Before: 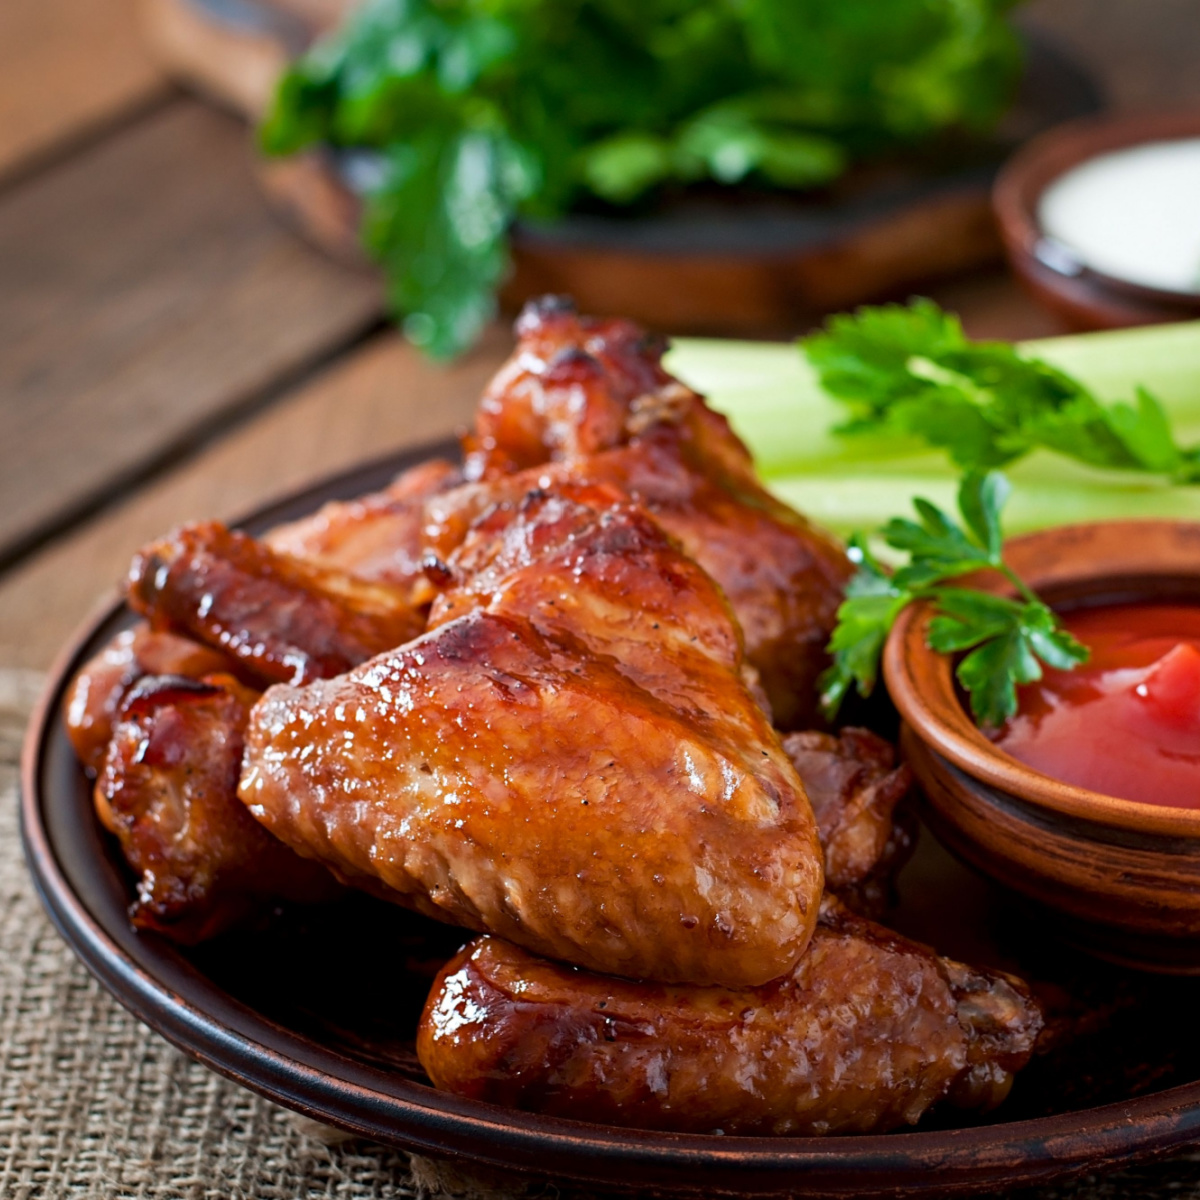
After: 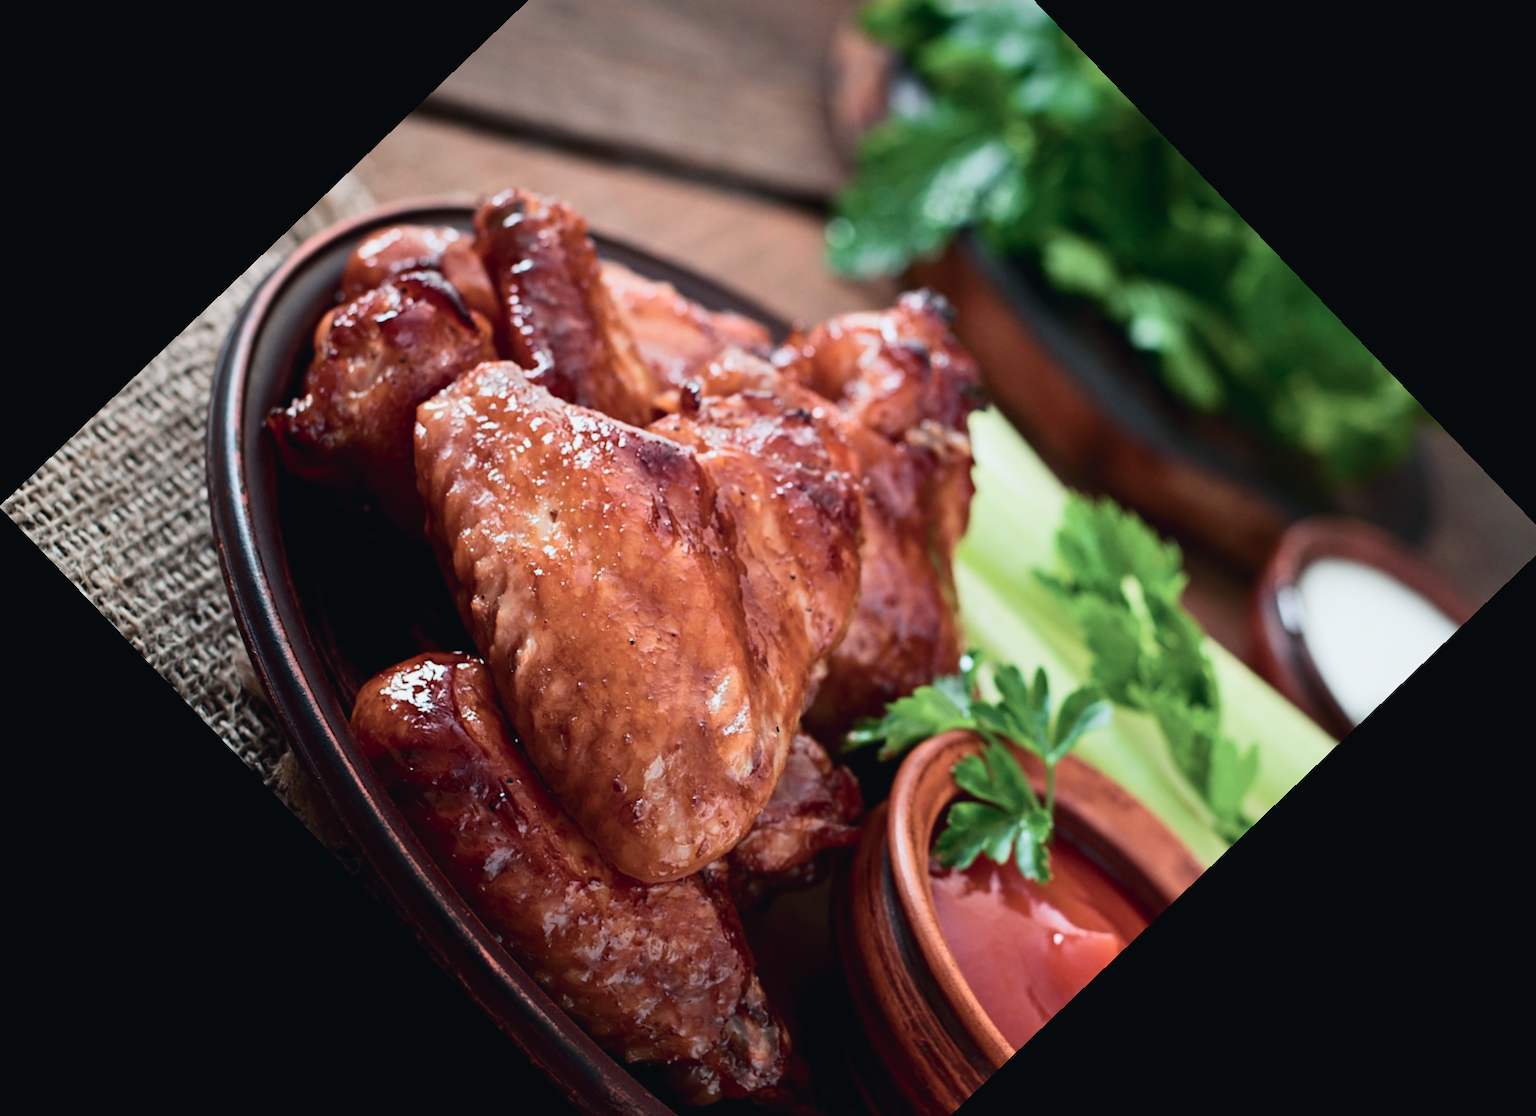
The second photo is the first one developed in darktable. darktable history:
crop and rotate: angle -46.26°, top 16.234%, right 0.912%, bottom 11.704%
contrast brightness saturation: contrast 0.1, saturation -0.36
tone curve: curves: ch0 [(0, 0.025) (0.15, 0.143) (0.452, 0.486) (0.751, 0.788) (1, 0.961)]; ch1 [(0, 0) (0.43, 0.408) (0.476, 0.469) (0.497, 0.494) (0.546, 0.571) (0.566, 0.607) (0.62, 0.657) (1, 1)]; ch2 [(0, 0) (0.386, 0.397) (0.505, 0.498) (0.547, 0.546) (0.579, 0.58) (1, 1)], color space Lab, independent channels, preserve colors none
